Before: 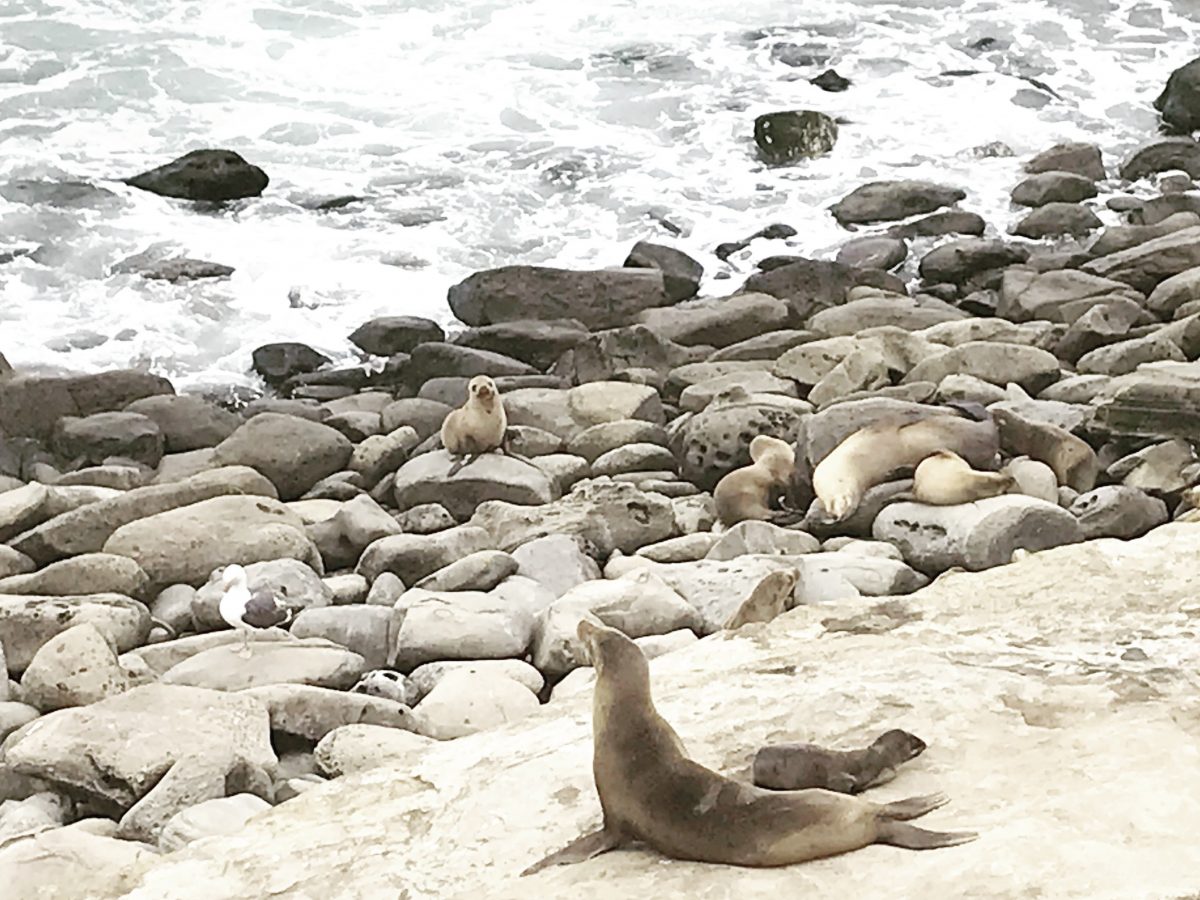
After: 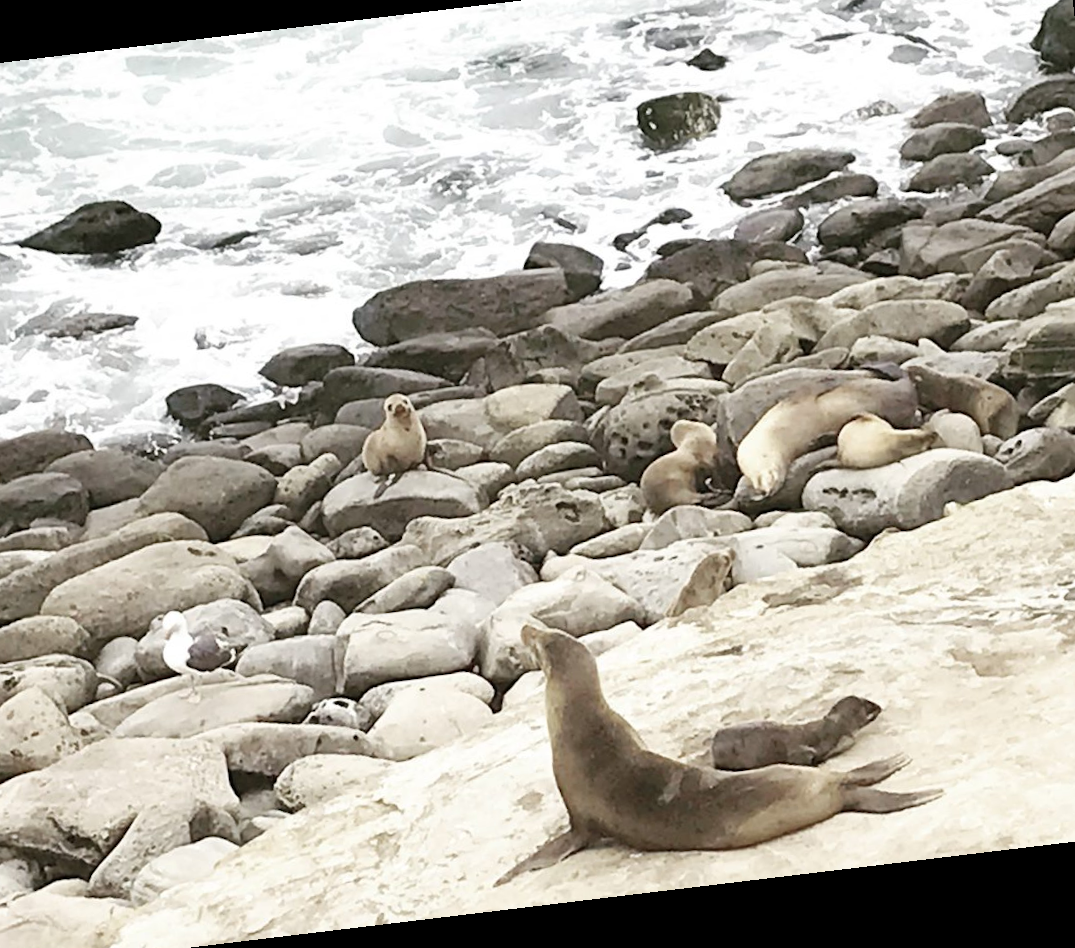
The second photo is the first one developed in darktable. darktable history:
rotate and perspective: rotation -6.83°, automatic cropping off
crop: left 9.807%, top 6.259%, right 7.334%, bottom 2.177%
